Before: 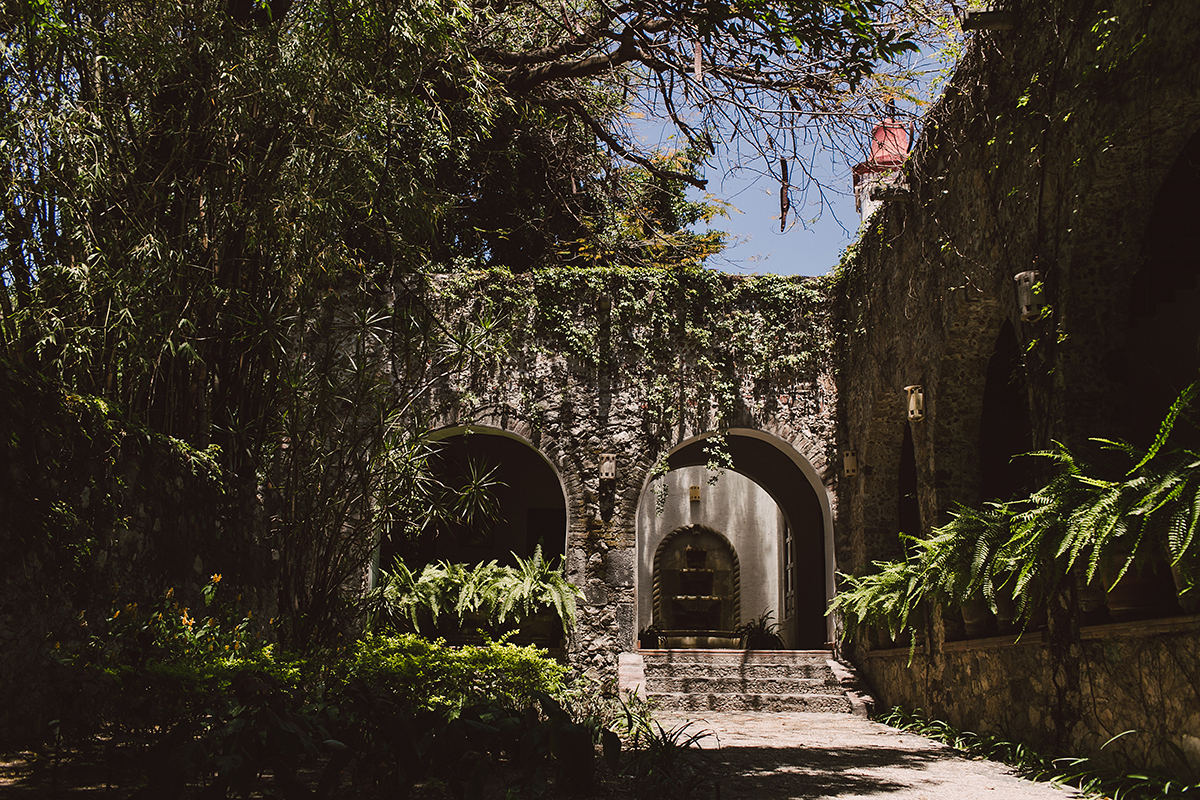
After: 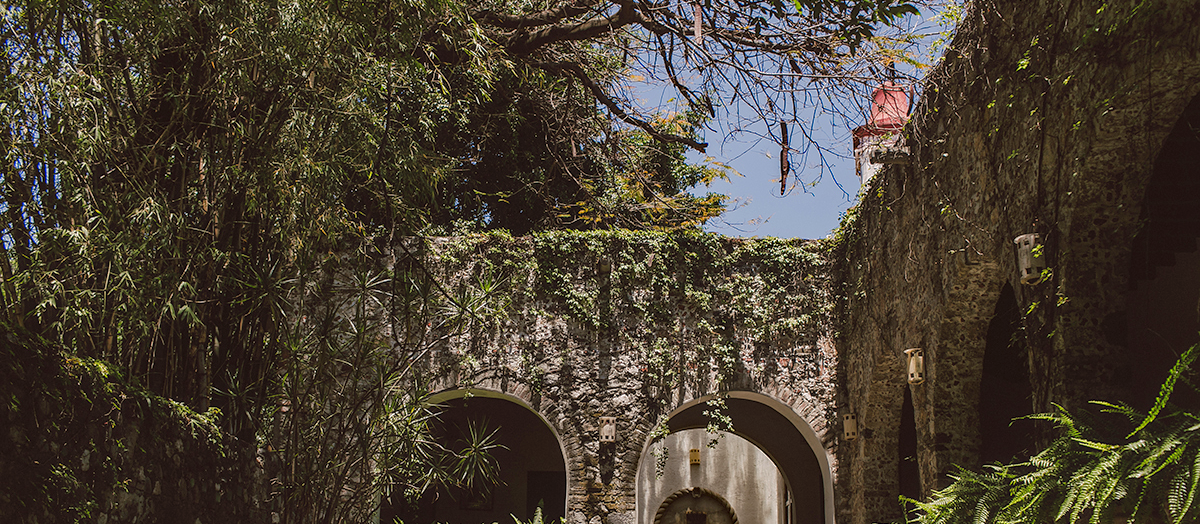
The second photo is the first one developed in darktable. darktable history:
shadows and highlights: highlights color adjustment 0.05%
local contrast: on, module defaults
haze removal: compatibility mode true, adaptive false
crop and rotate: top 4.717%, bottom 29.721%
